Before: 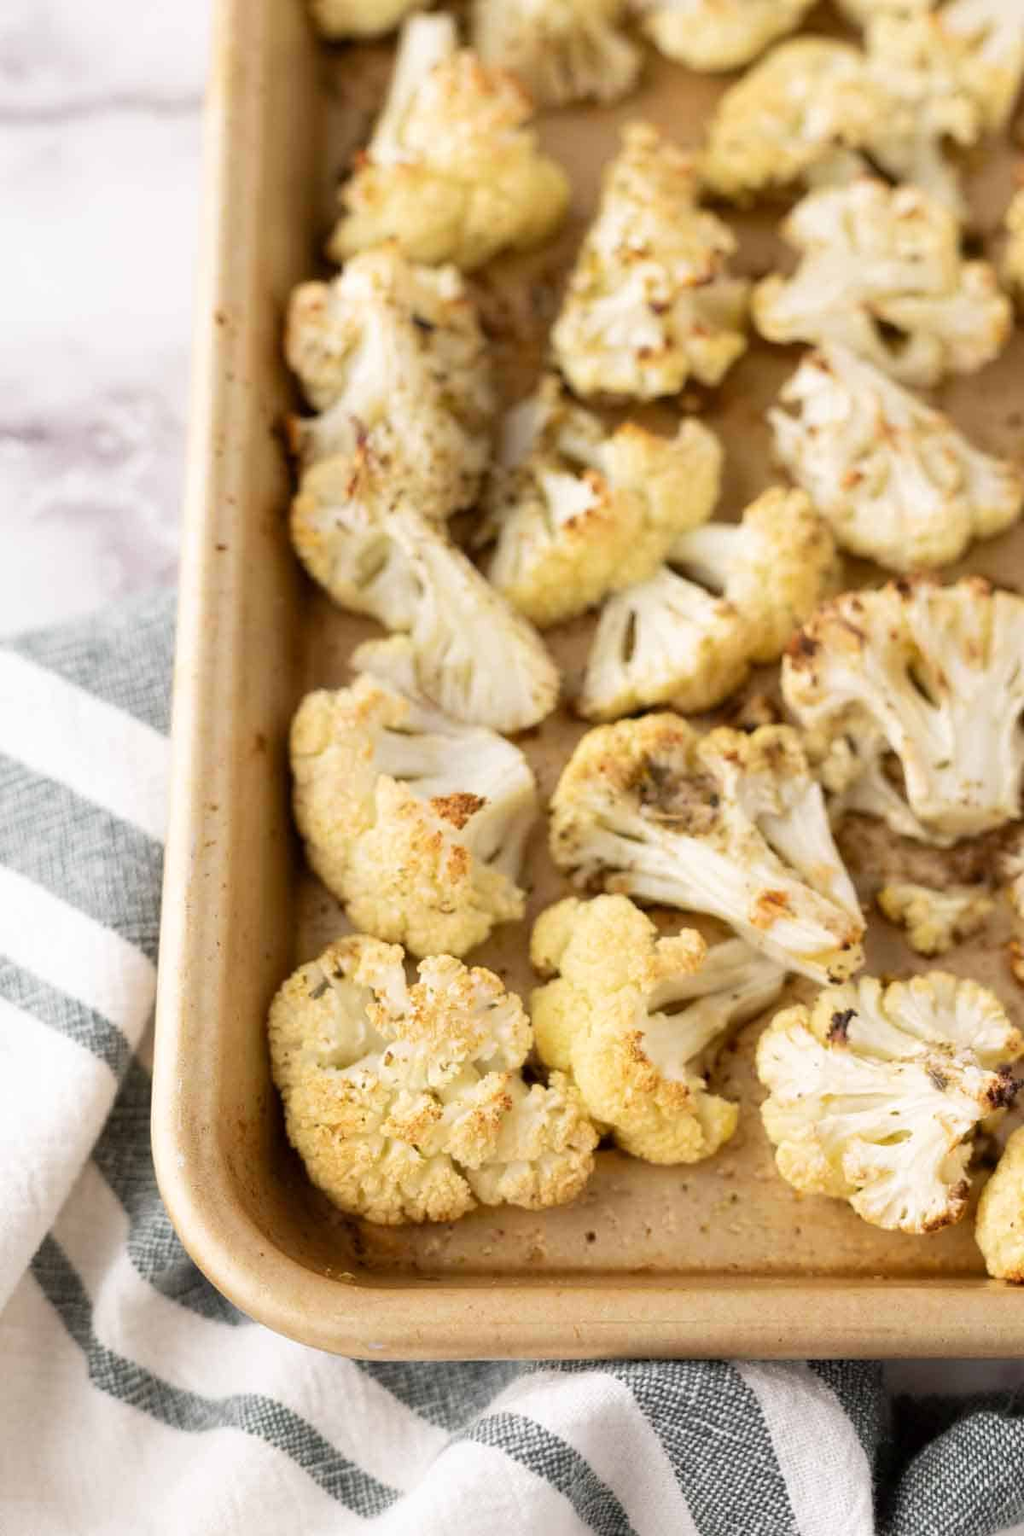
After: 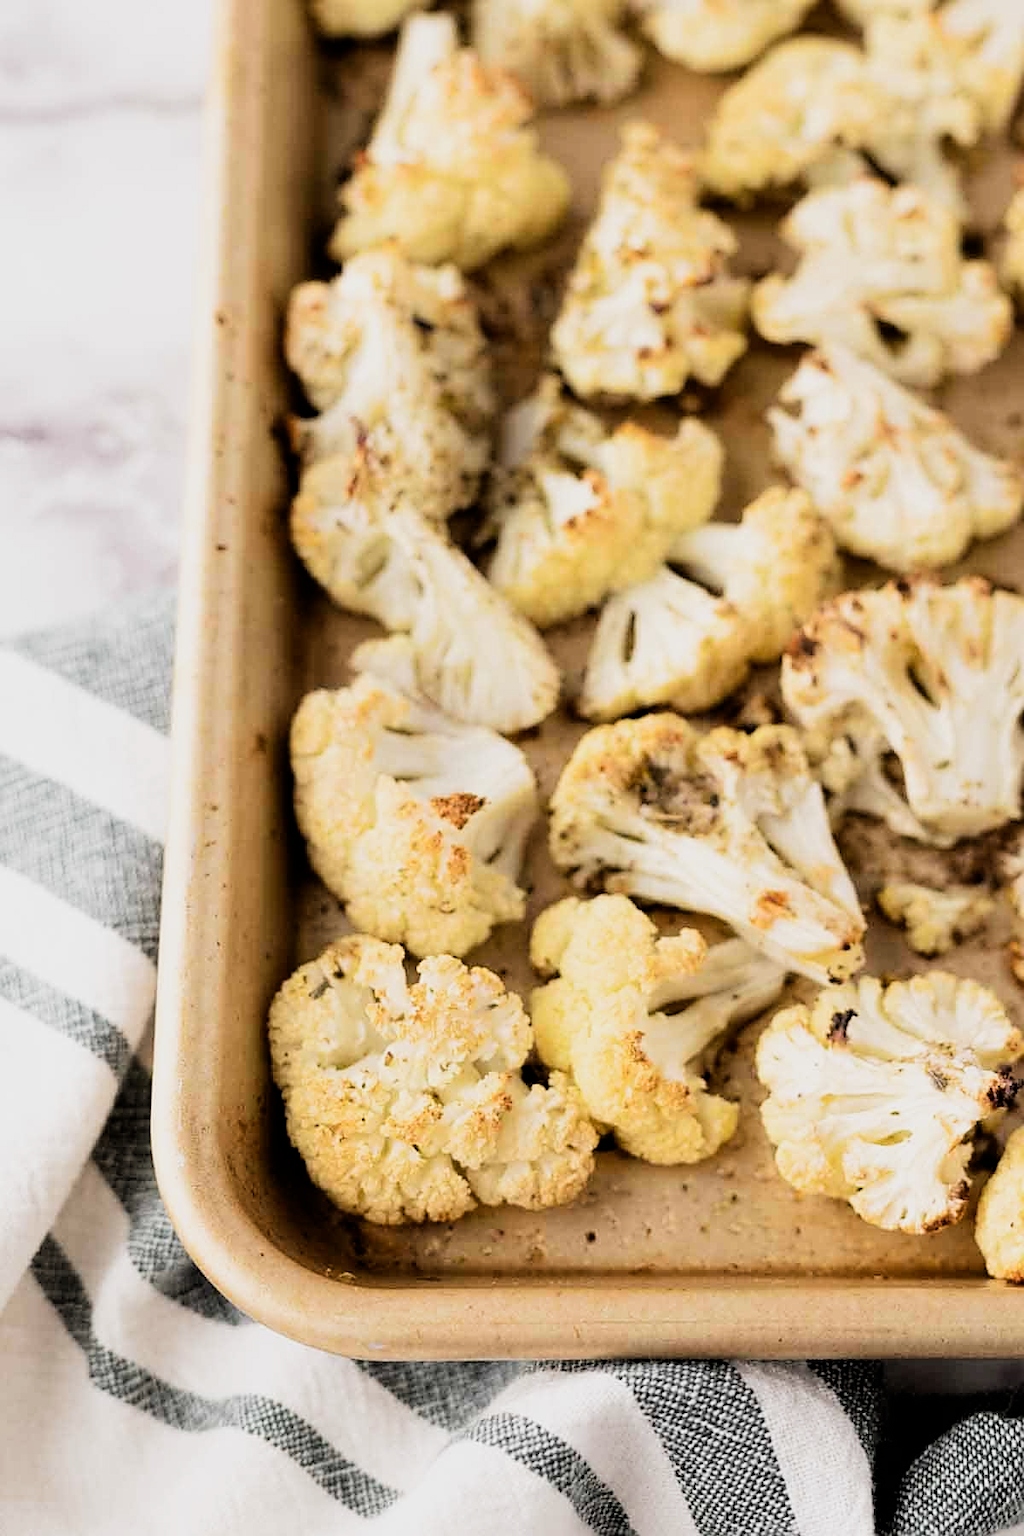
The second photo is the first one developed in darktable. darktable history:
sharpen: on, module defaults
filmic rgb: black relative exposure -5.01 EV, white relative exposure 3.54 EV, threshold 3 EV, hardness 3.17, contrast 1.392, highlights saturation mix -49.79%, enable highlight reconstruction true
